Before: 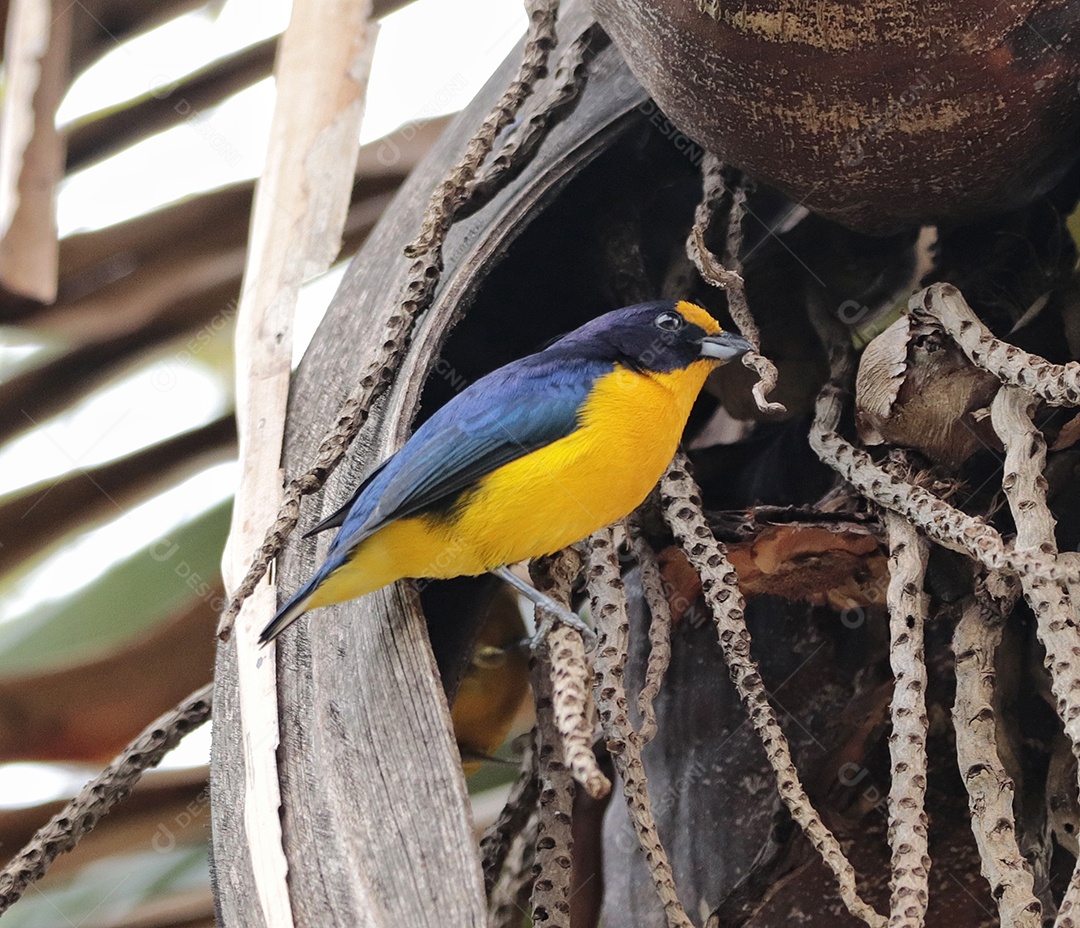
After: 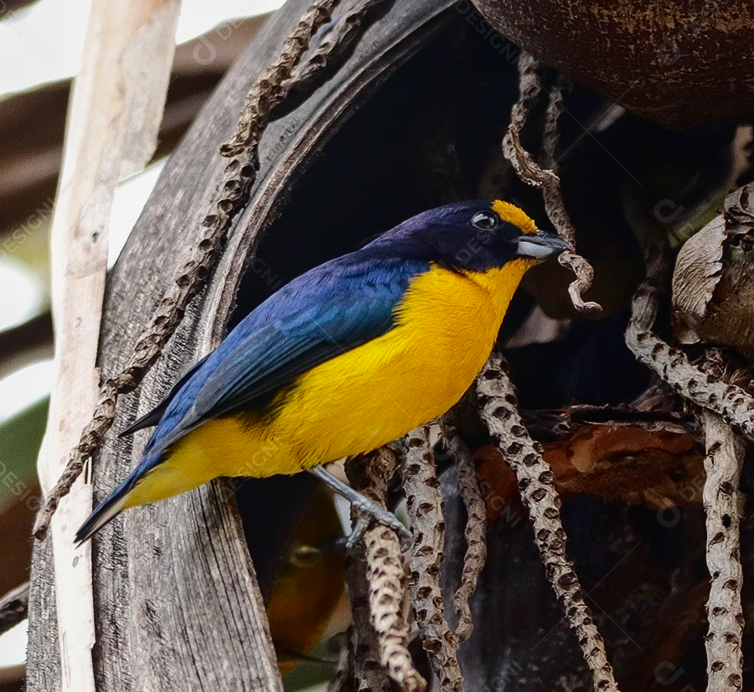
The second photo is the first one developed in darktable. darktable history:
local contrast: detail 109%
exposure: compensate exposure bias true, compensate highlight preservation false
contrast brightness saturation: contrast 0.185, brightness -0.24, saturation 0.116
crop and rotate: left 17.121%, top 10.94%, right 13.006%, bottom 14.405%
